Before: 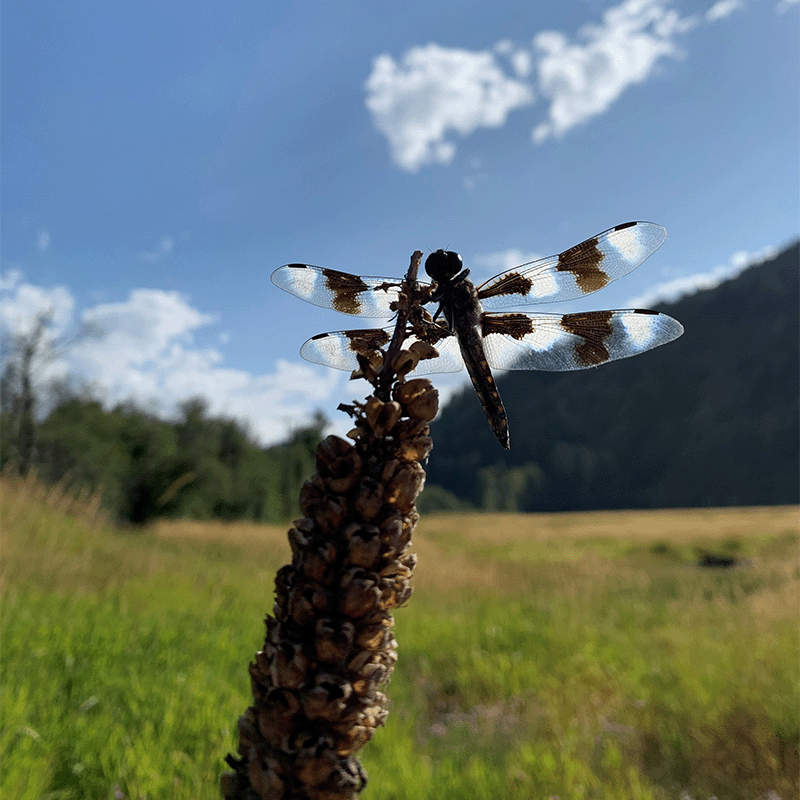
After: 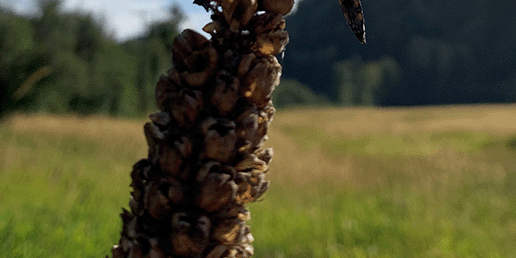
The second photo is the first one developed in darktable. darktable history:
crop: left 18.119%, top 50.818%, right 17.295%, bottom 16.839%
